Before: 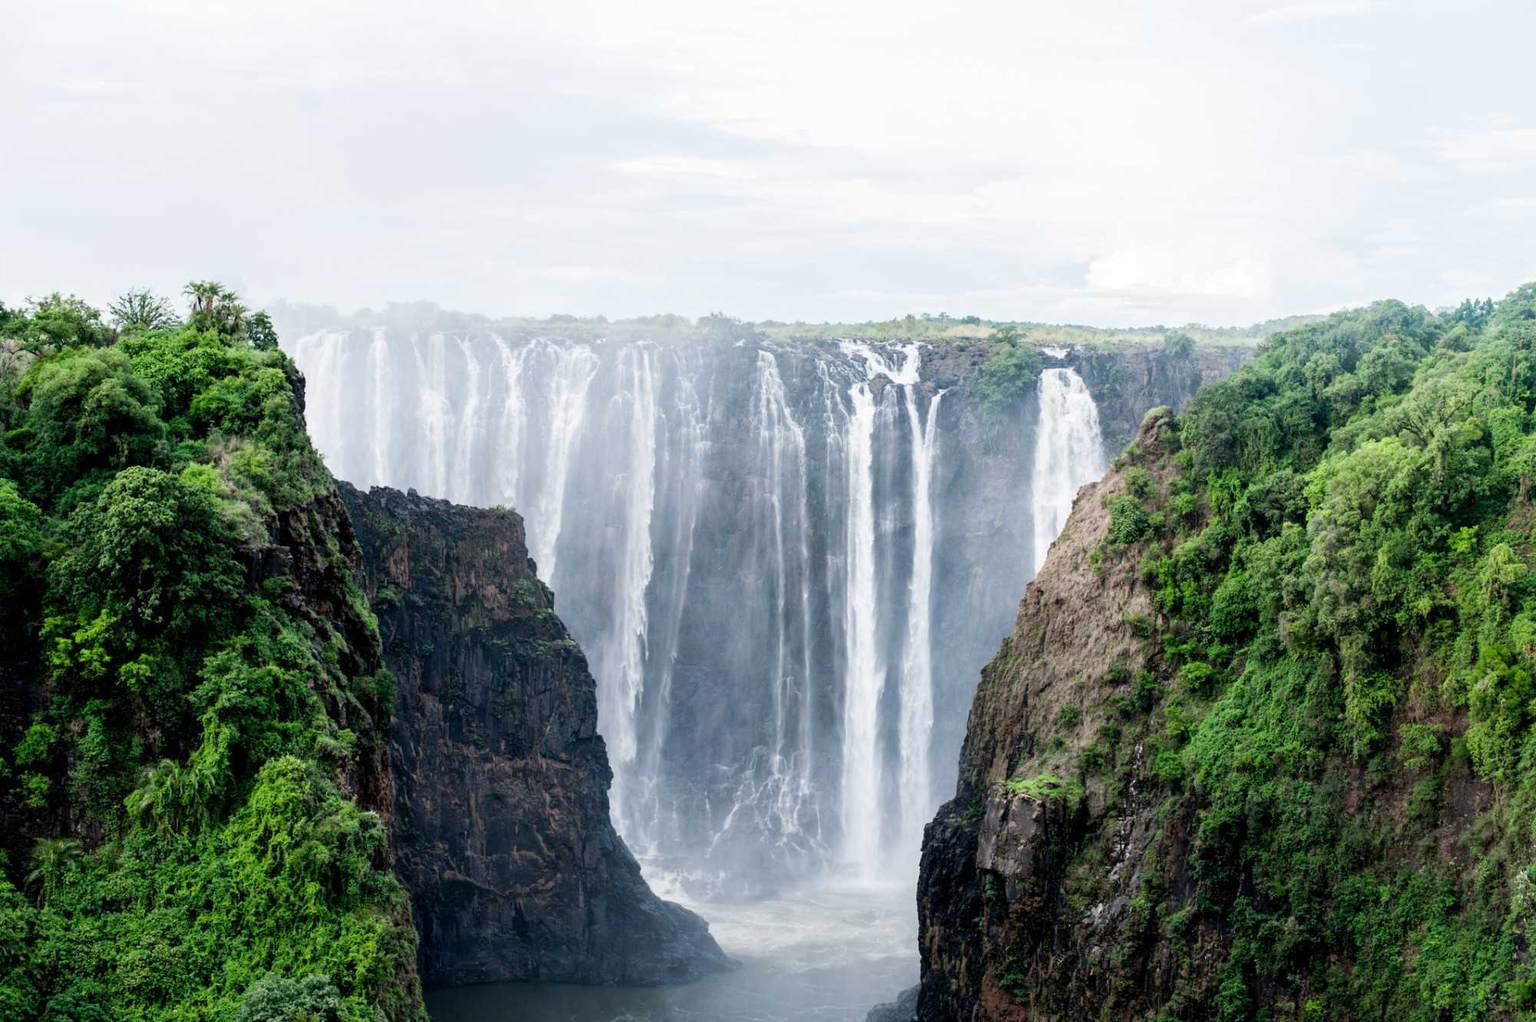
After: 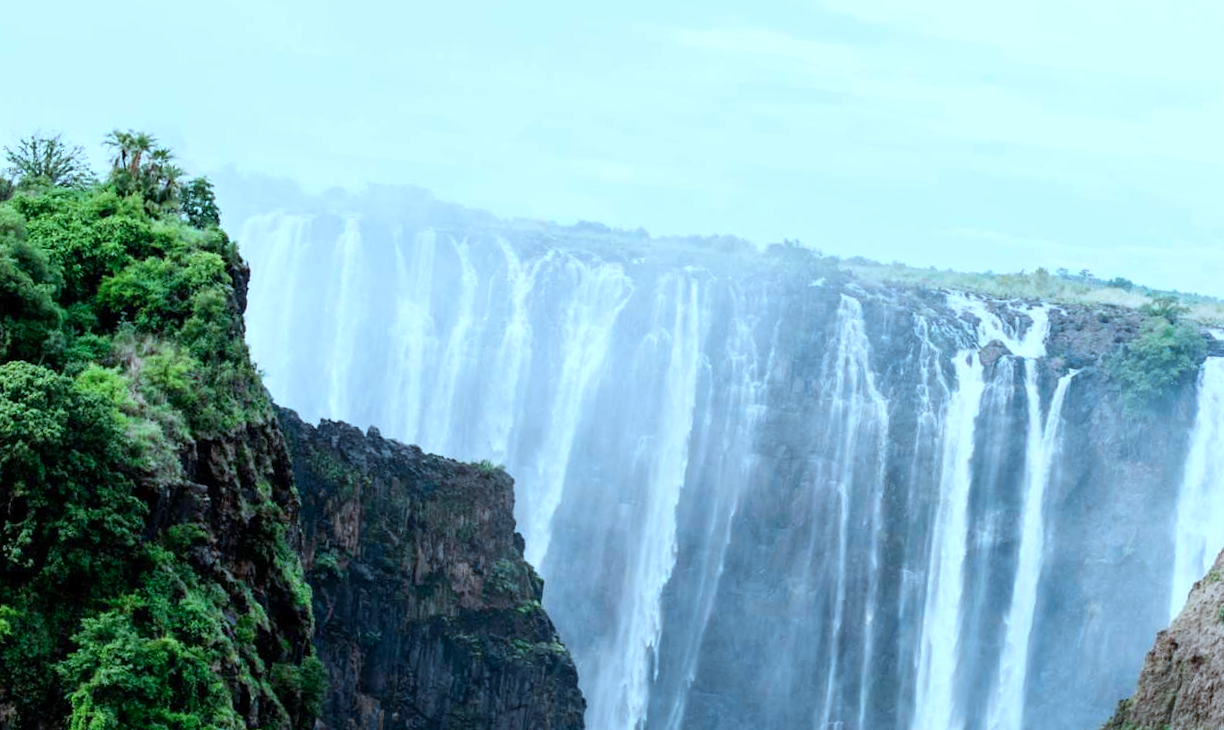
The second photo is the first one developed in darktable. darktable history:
crop and rotate: angle -5.88°, left 2.221%, top 6.601%, right 27.452%, bottom 30.323%
contrast brightness saturation: contrast 0.102, brightness 0.039, saturation 0.087
color correction: highlights a* -10.43, highlights b* -19.58
